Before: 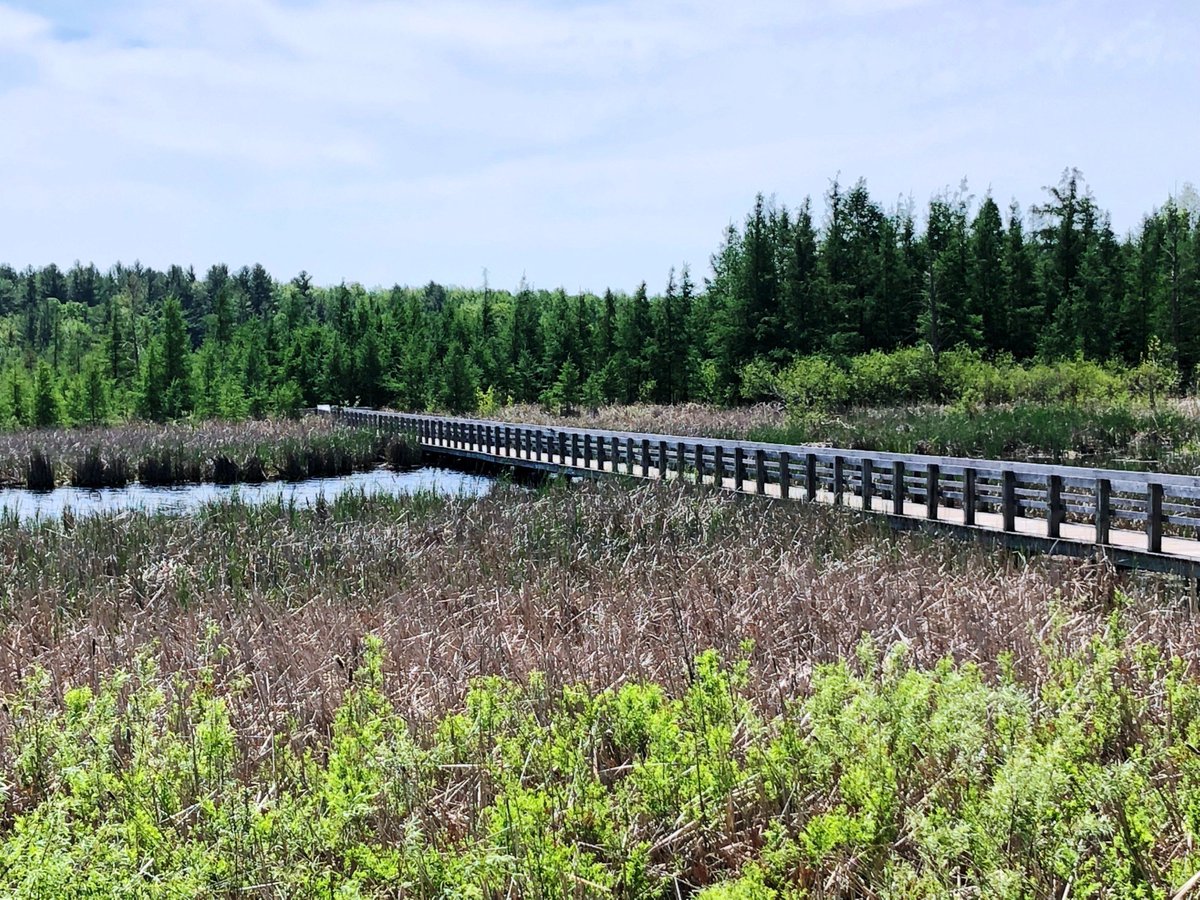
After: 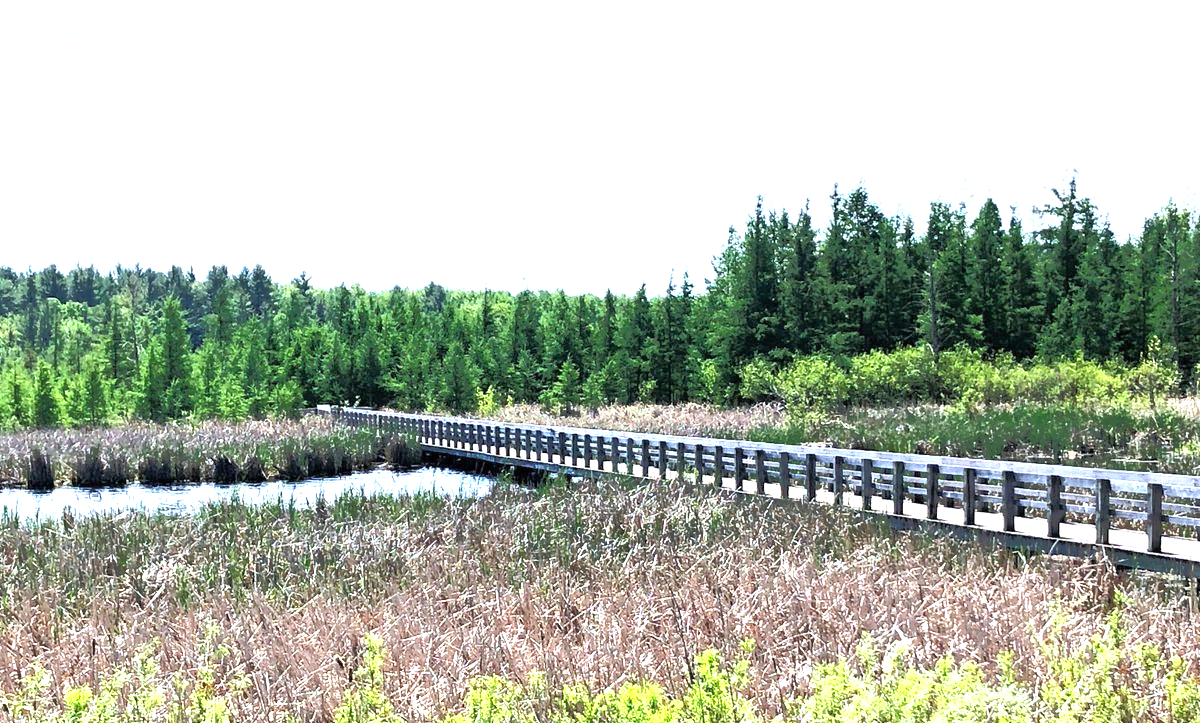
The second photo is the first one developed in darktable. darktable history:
crop: bottom 19.644%
tone equalizer: -8 EV -0.528 EV, -7 EV -0.319 EV, -6 EV -0.083 EV, -5 EV 0.413 EV, -4 EV 0.985 EV, -3 EV 0.791 EV, -2 EV -0.01 EV, -1 EV 0.14 EV, +0 EV -0.012 EV, smoothing 1
exposure: black level correction 0, exposure 1.3 EV, compensate exposure bias true, compensate highlight preservation false
